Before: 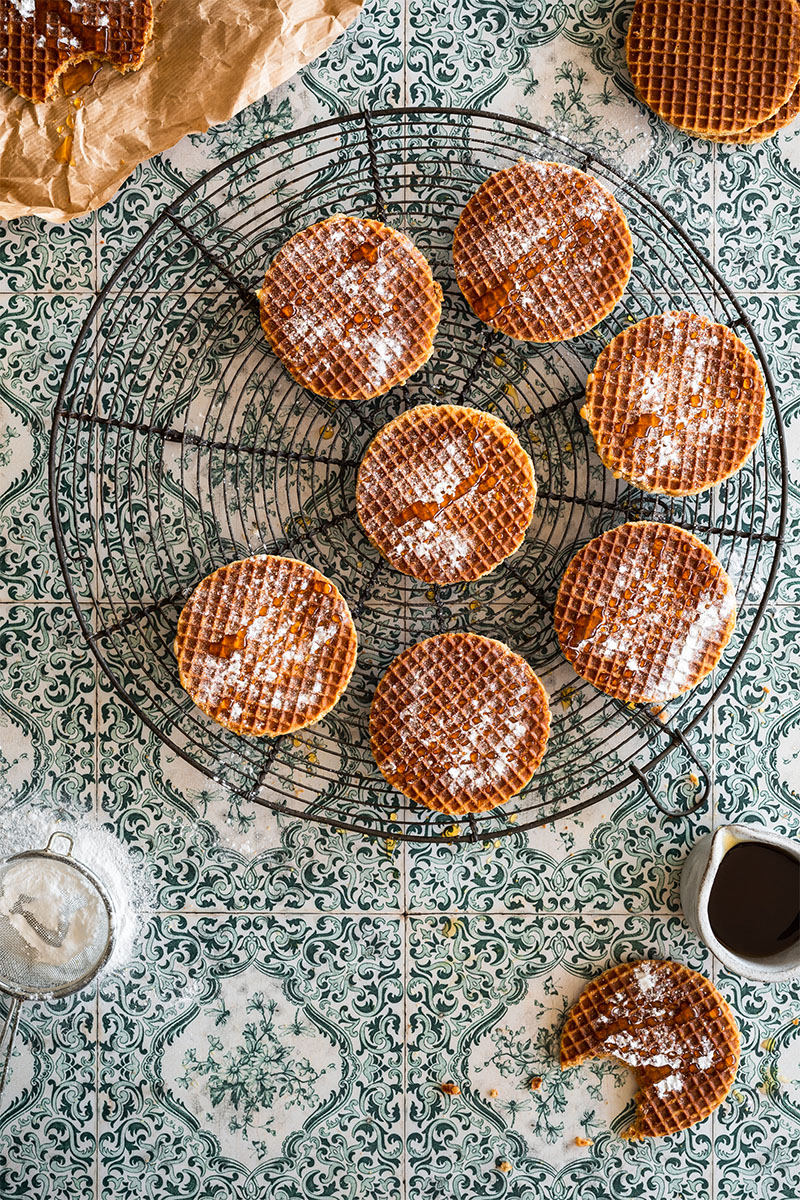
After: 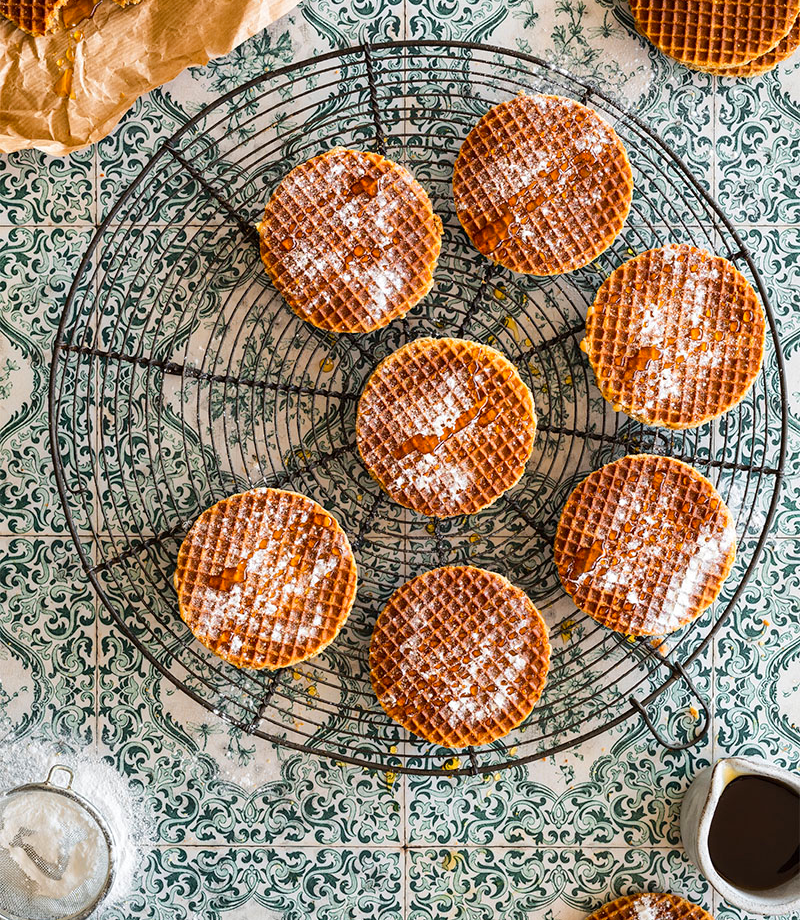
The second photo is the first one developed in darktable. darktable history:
color balance rgb: perceptual saturation grading › global saturation 10.093%, perceptual brilliance grading › mid-tones 9.505%, perceptual brilliance grading › shadows 14.463%
crop: top 5.653%, bottom 17.677%
